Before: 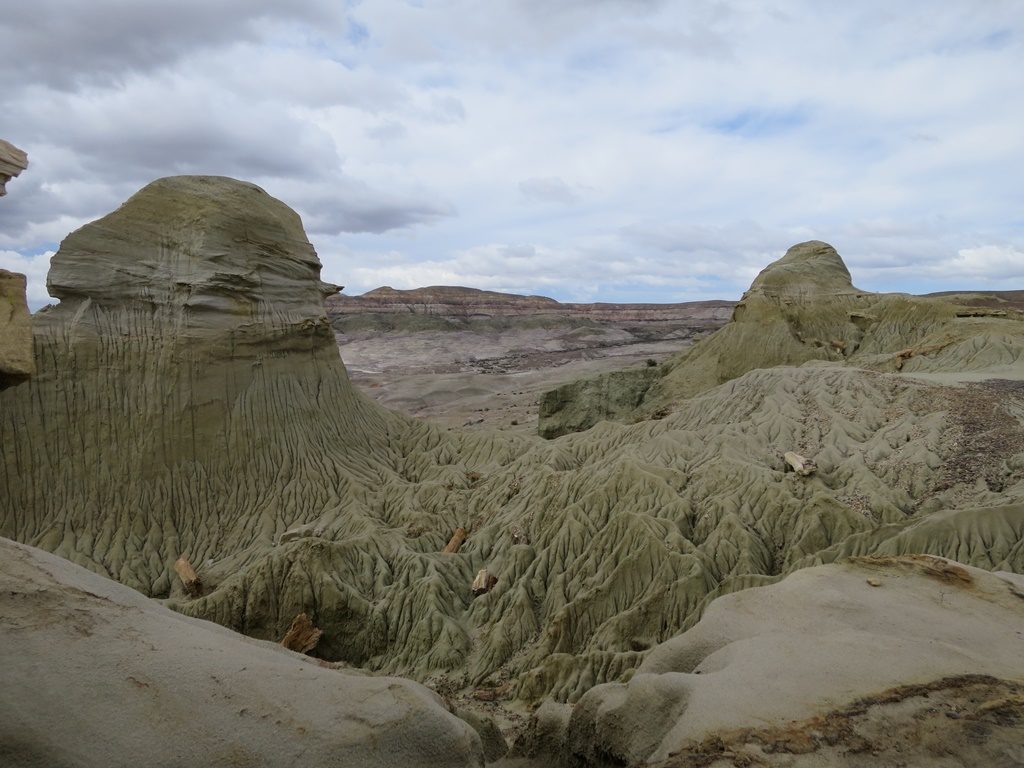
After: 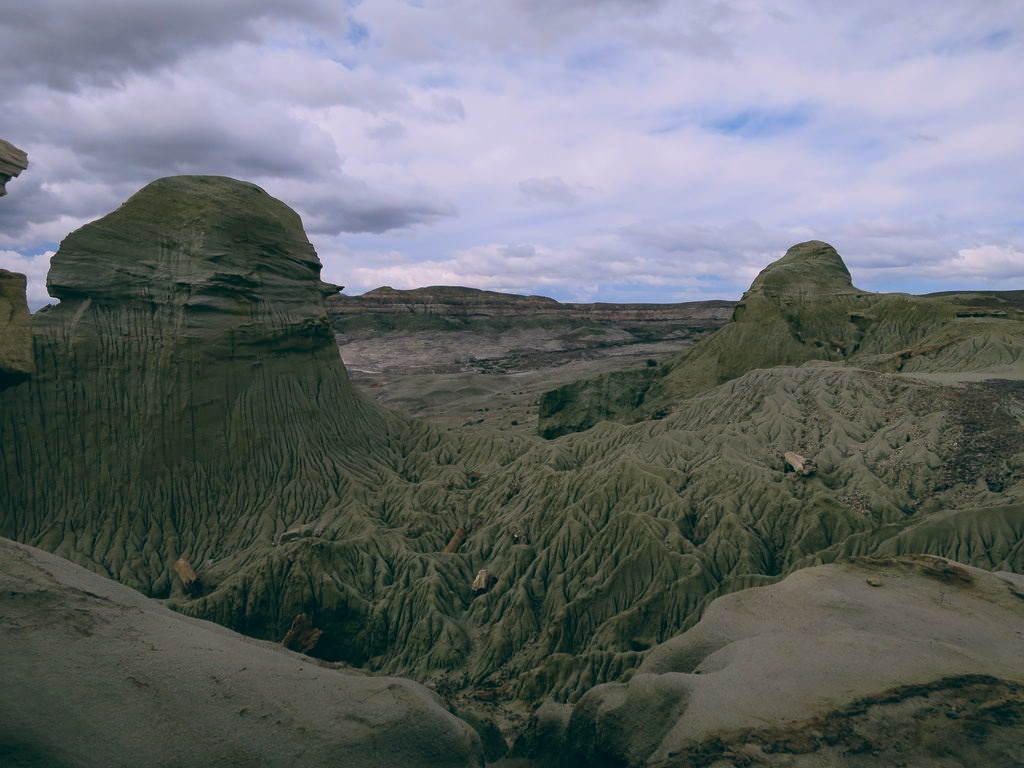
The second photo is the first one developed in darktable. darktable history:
color balance: lift [1.016, 0.983, 1, 1.017], gamma [0.78, 1.018, 1.043, 0.957], gain [0.786, 1.063, 0.937, 1.017], input saturation 118.26%, contrast 13.43%, contrast fulcrum 21.62%, output saturation 82.76%
color zones: curves: ch1 [(0, 0.469) (0.01, 0.469) (0.12, 0.446) (0.248, 0.469) (0.5, 0.5) (0.748, 0.5) (0.99, 0.469) (1, 0.469)]
